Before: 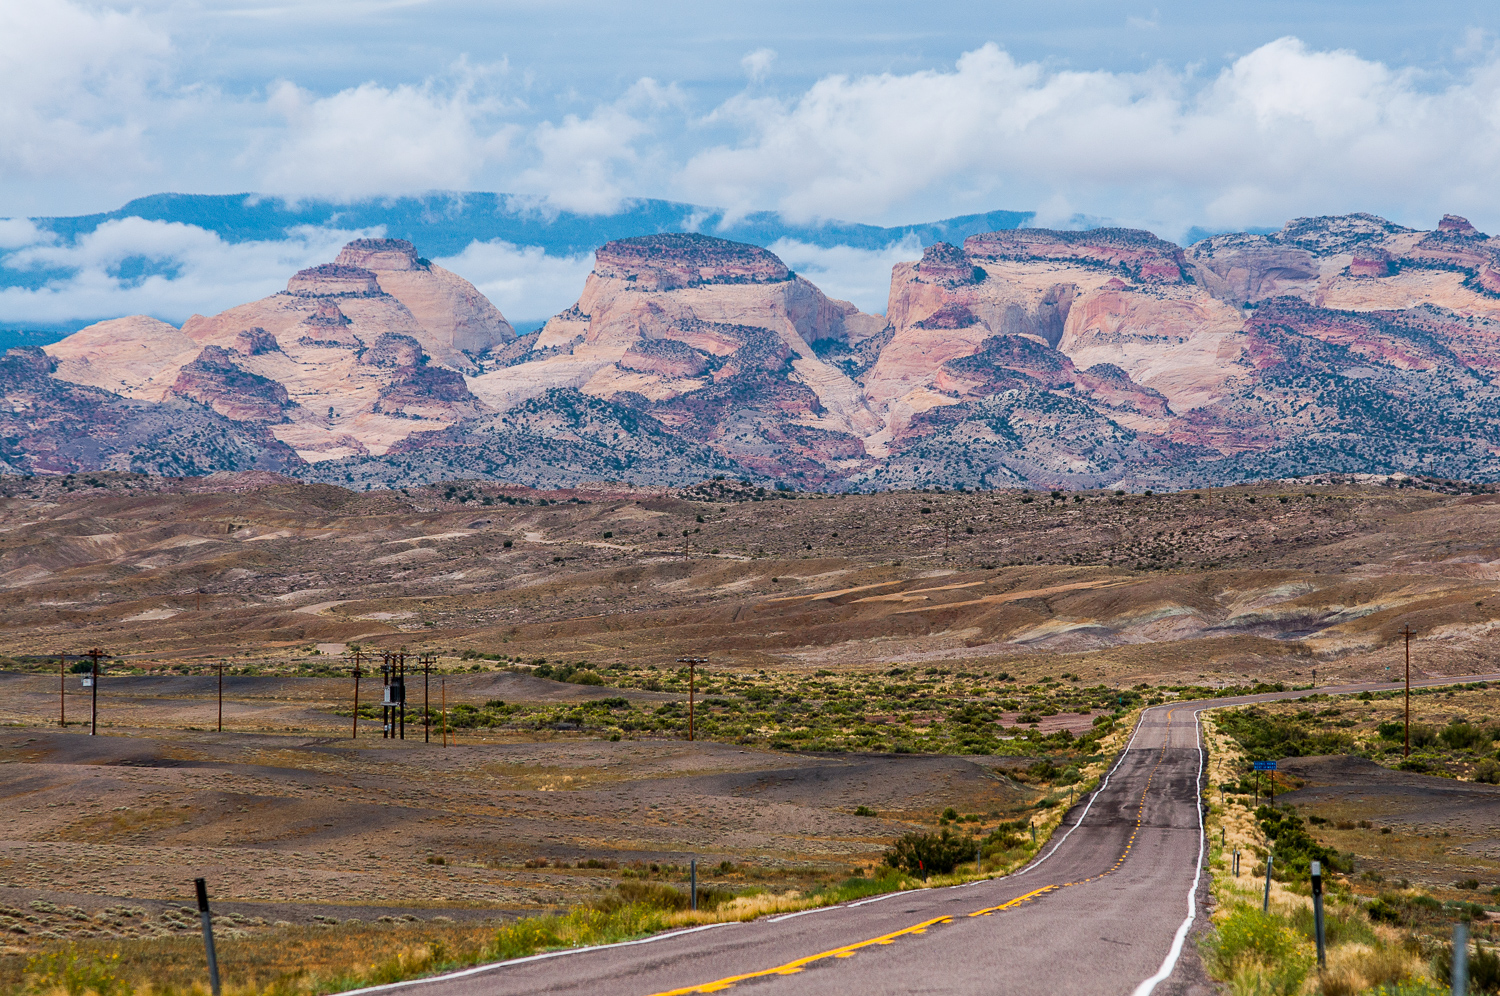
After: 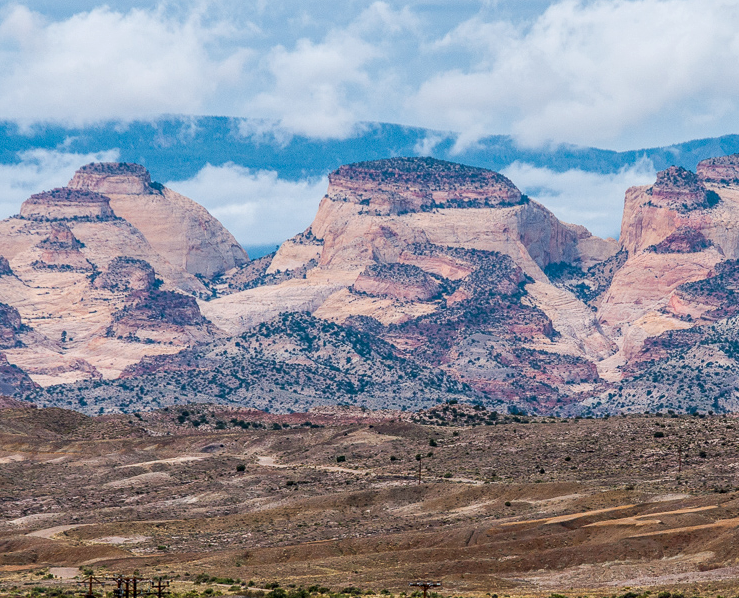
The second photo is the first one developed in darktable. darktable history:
local contrast: on, module defaults
crop: left 17.835%, top 7.675%, right 32.881%, bottom 32.213%
